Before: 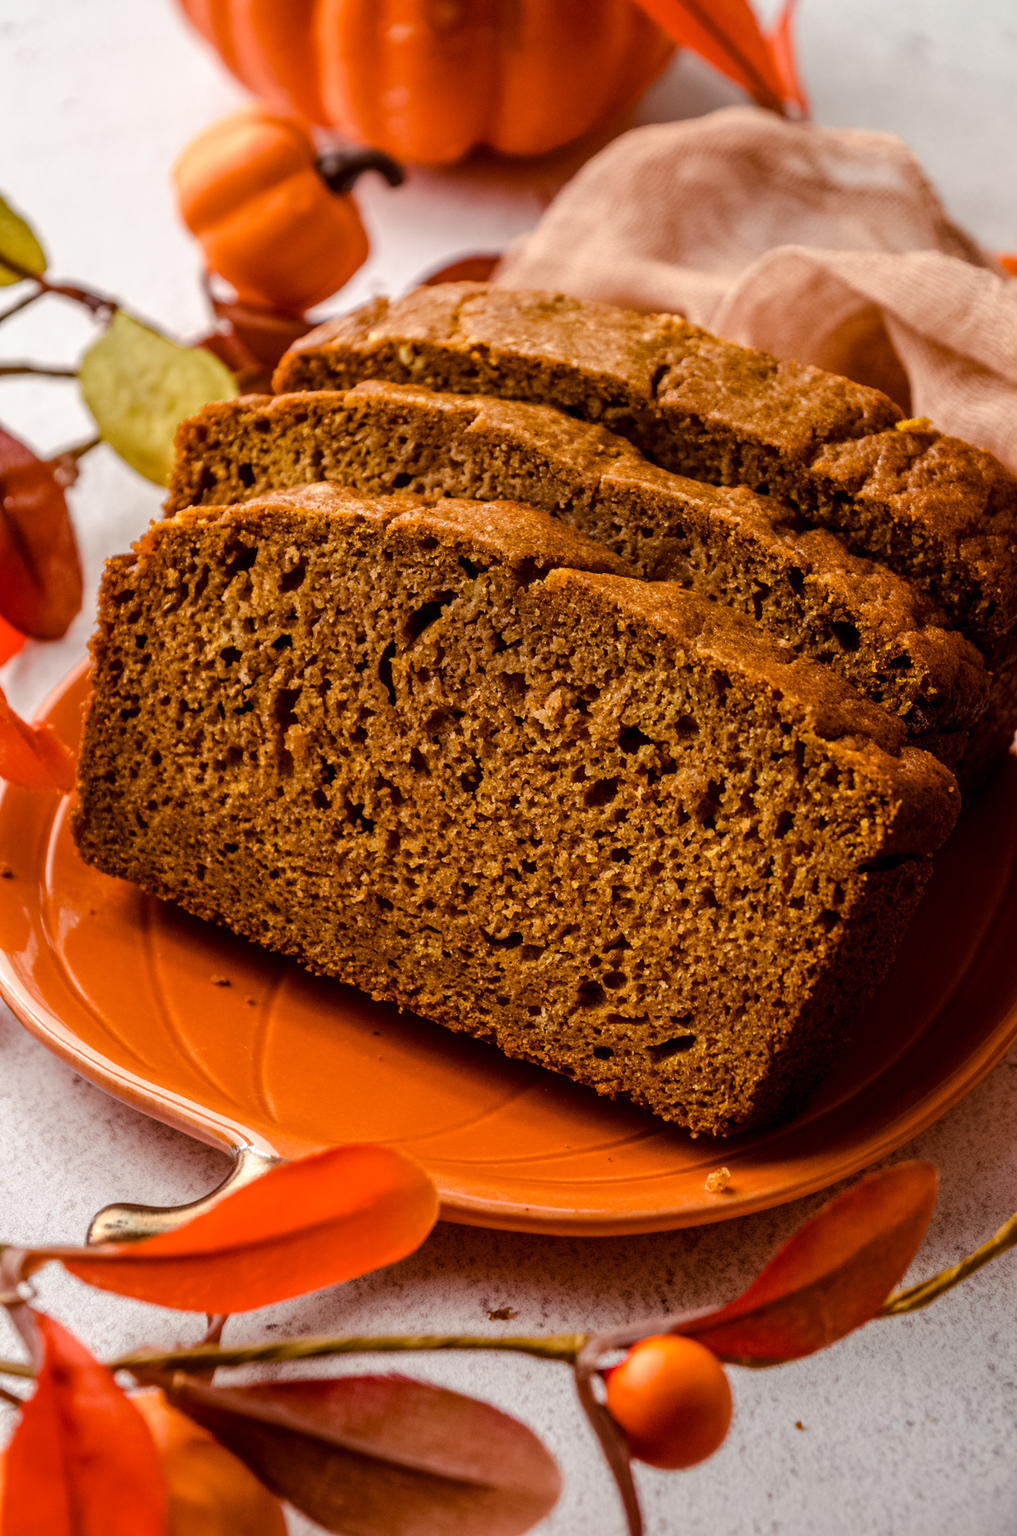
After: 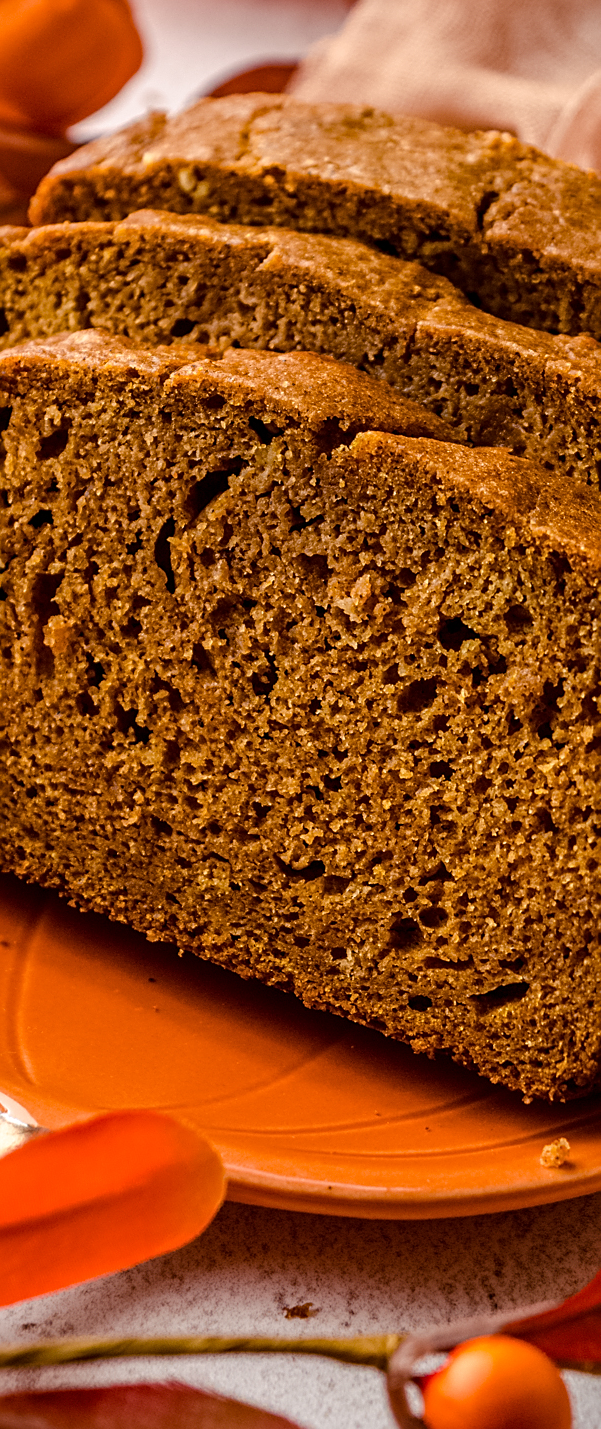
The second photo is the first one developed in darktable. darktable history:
sharpen: on, module defaults
crop and rotate: angle 0.012°, left 24.36%, top 13.225%, right 25.539%, bottom 7.869%
